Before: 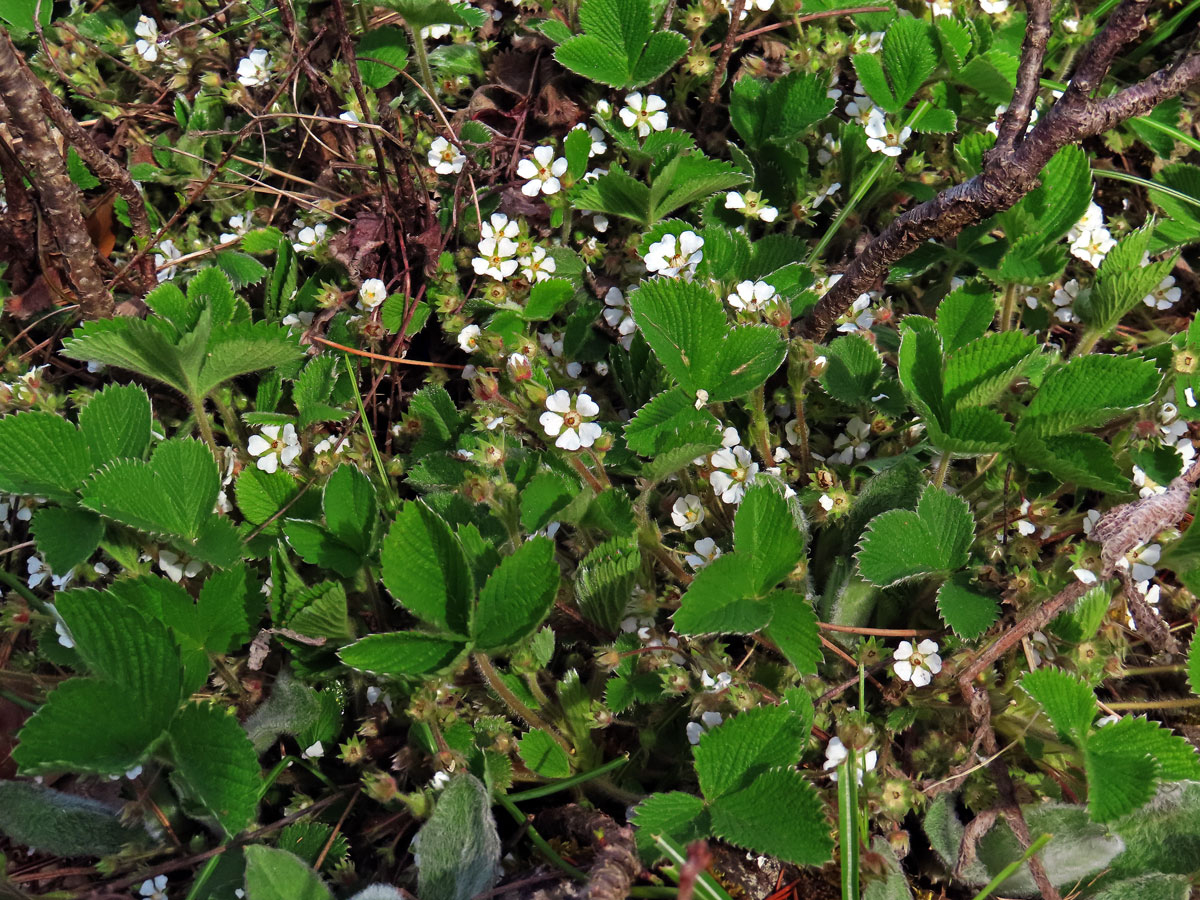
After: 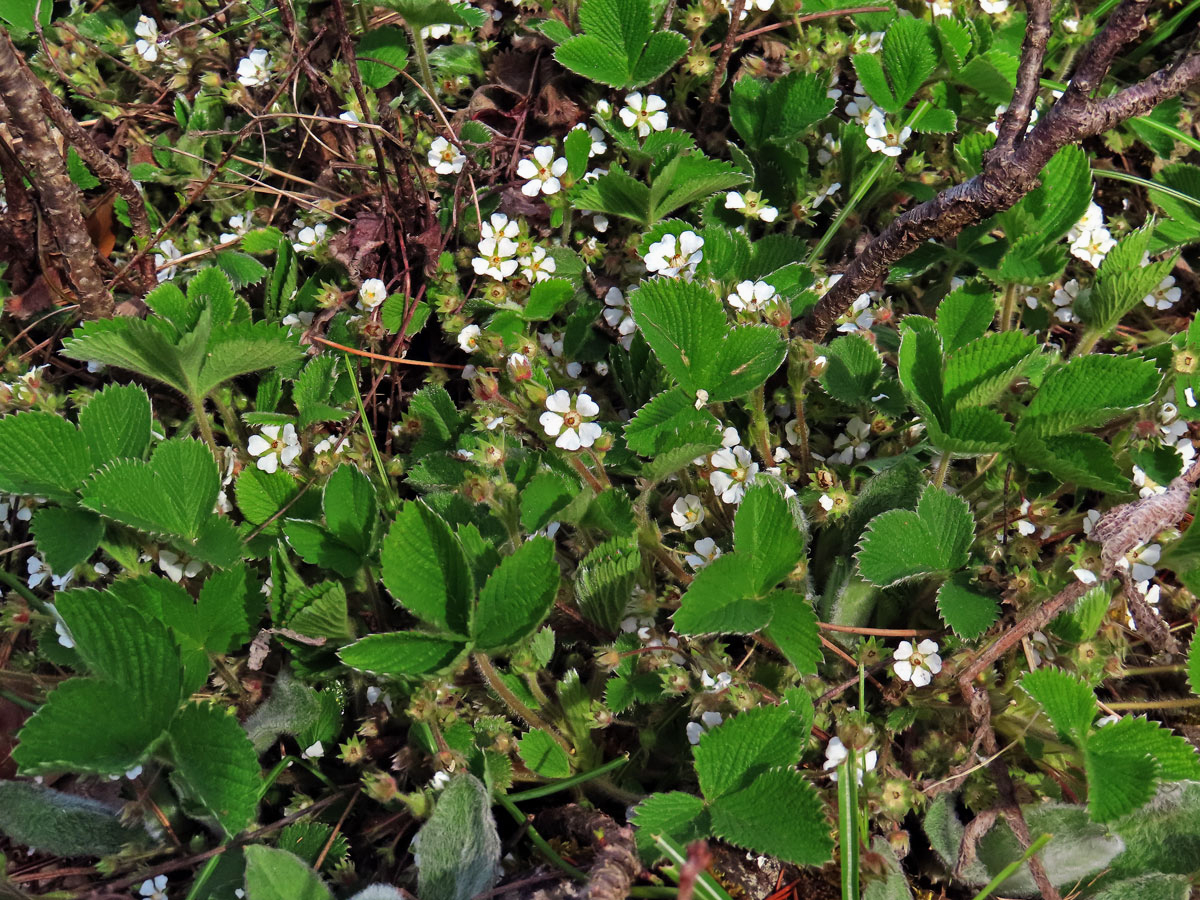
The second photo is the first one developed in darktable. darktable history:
shadows and highlights: shadows 43.71, white point adjustment -1.38, soften with gaussian
